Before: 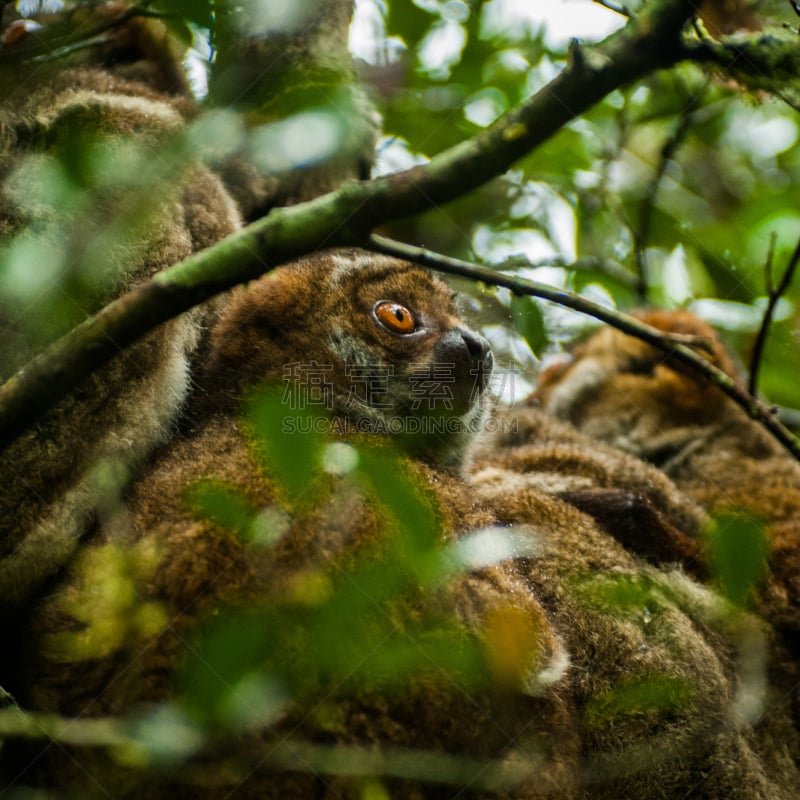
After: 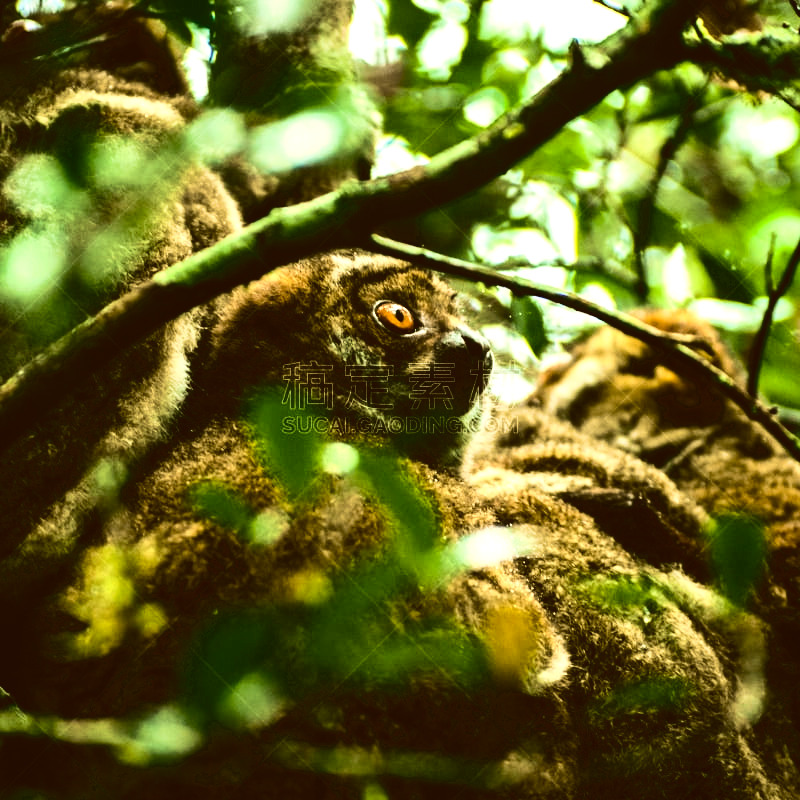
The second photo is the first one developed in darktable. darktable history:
tone curve: curves: ch0 [(0, 0.023) (0.1, 0.084) (0.184, 0.168) (0.45, 0.54) (0.57, 0.683) (0.722, 0.825) (0.877, 0.948) (1, 1)]; ch1 [(0, 0) (0.414, 0.395) (0.453, 0.437) (0.502, 0.509) (0.521, 0.519) (0.573, 0.568) (0.618, 0.61) (0.654, 0.642) (1, 1)]; ch2 [(0, 0) (0.421, 0.43) (0.45, 0.463) (0.492, 0.504) (0.511, 0.519) (0.557, 0.557) (0.602, 0.605) (1, 1)], color space Lab, independent channels, preserve colors none
color correction: highlights a* -1.43, highlights b* 10.12, shadows a* 0.395, shadows b* 19.35
tone equalizer: -8 EV -1.08 EV, -7 EV -1.01 EV, -6 EV -0.867 EV, -5 EV -0.578 EV, -3 EV 0.578 EV, -2 EV 0.867 EV, -1 EV 1.01 EV, +0 EV 1.08 EV, edges refinement/feathering 500, mask exposure compensation -1.57 EV, preserve details no
velvia: strength 45%
exposure: exposure 0.2 EV, compensate highlight preservation false
